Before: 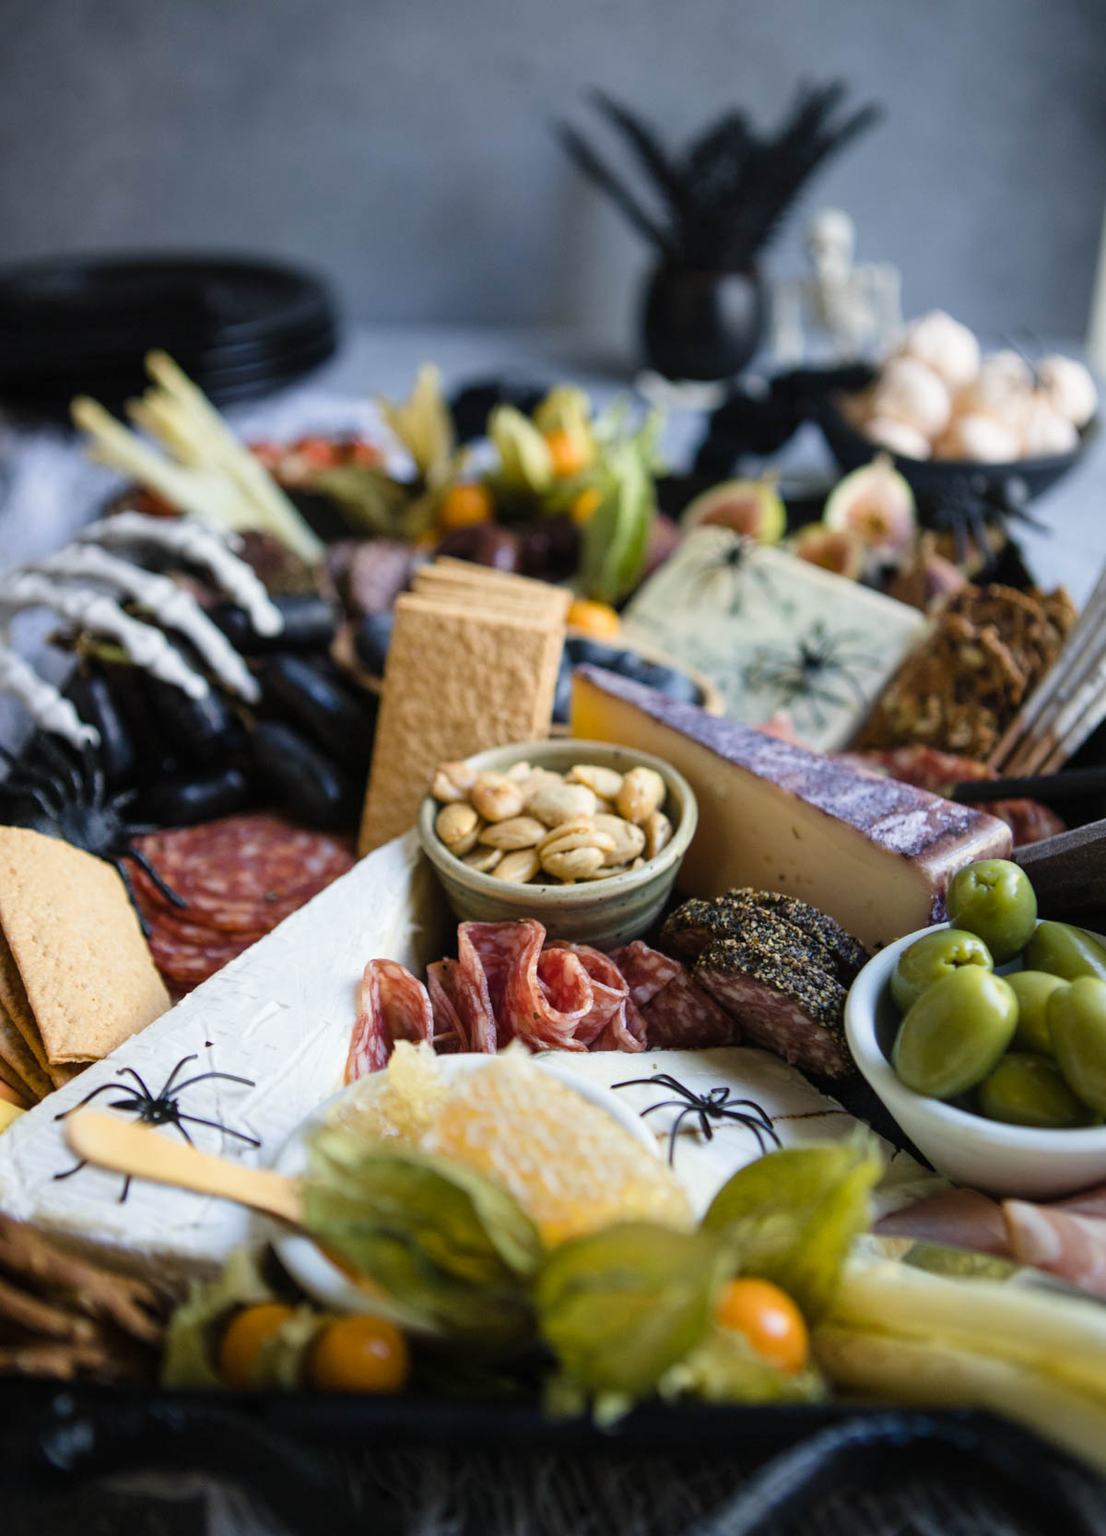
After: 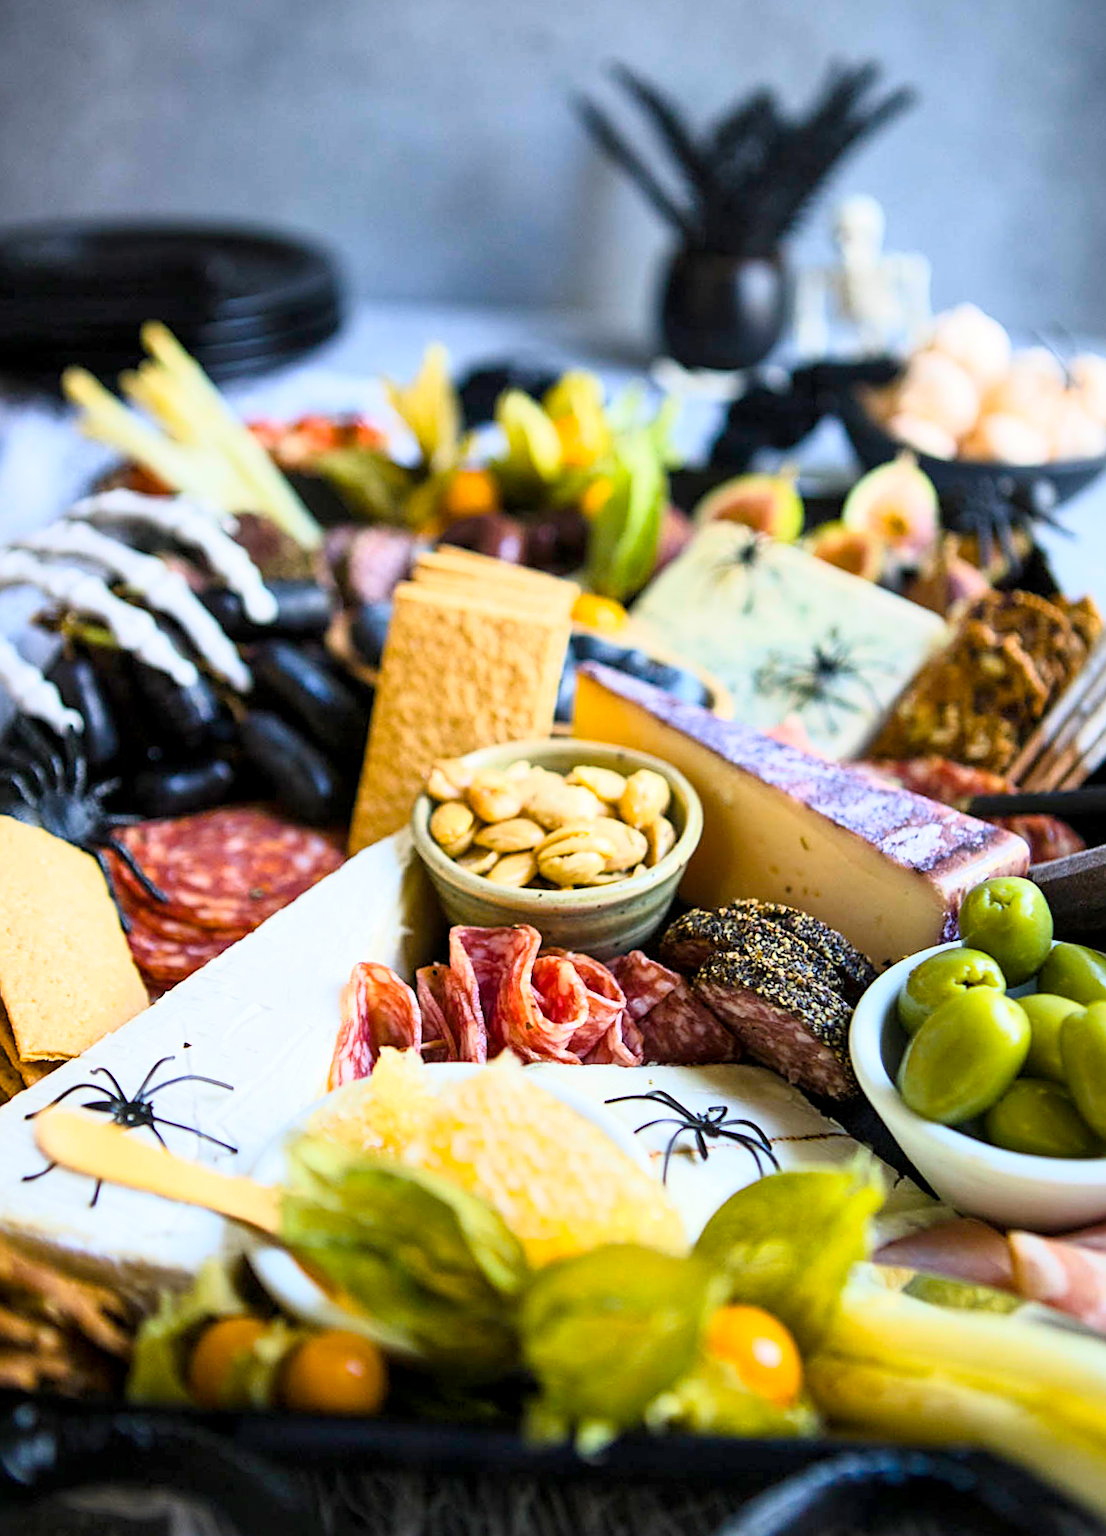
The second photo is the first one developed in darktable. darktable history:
color balance rgb: global offset › luminance -0.295%, global offset › hue 260.66°, perceptual saturation grading › global saturation 19.516%, global vibrance 20%
crop and rotate: angle -1.67°
exposure: black level correction 0, exposure 0.594 EV, compensate exposure bias true, compensate highlight preservation false
local contrast: mode bilateral grid, contrast 20, coarseness 51, detail 119%, midtone range 0.2
base curve: curves: ch0 [(0, 0) (0.088, 0.125) (0.176, 0.251) (0.354, 0.501) (0.613, 0.749) (1, 0.877)]
sharpen: on, module defaults
